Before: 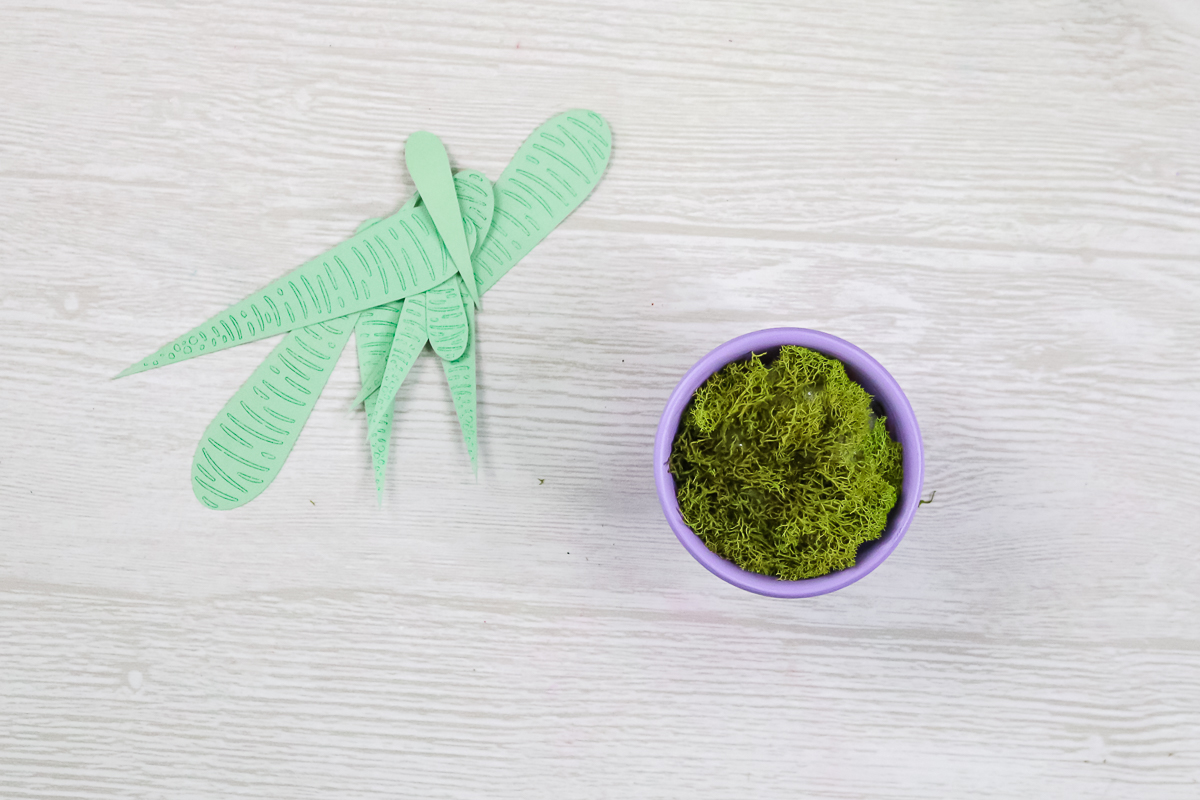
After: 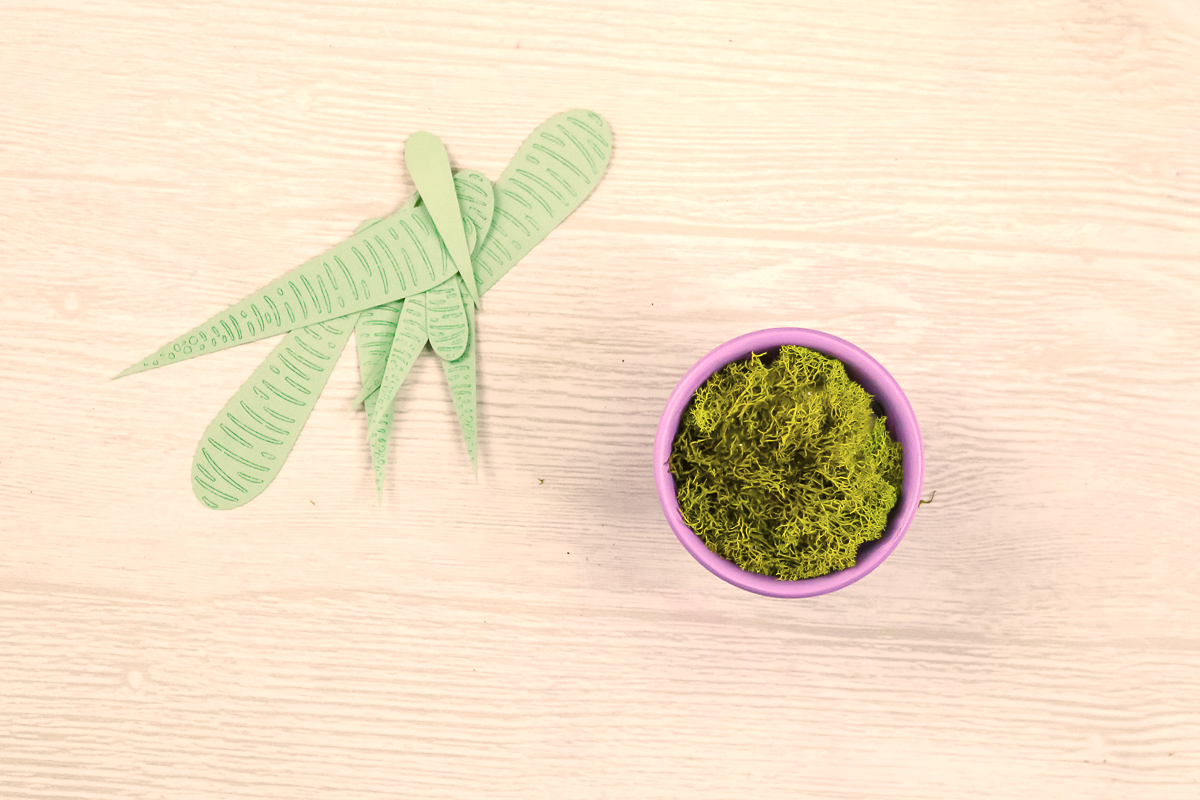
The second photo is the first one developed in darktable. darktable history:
color correction: highlights a* 17.94, highlights b* 35.39, shadows a* 1.48, shadows b* 6.42, saturation 1.01
color zones: curves: ch0 [(0, 0.6) (0.129, 0.585) (0.193, 0.596) (0.429, 0.5) (0.571, 0.5) (0.714, 0.5) (0.857, 0.5) (1, 0.6)]; ch1 [(0, 0.453) (0.112, 0.245) (0.213, 0.252) (0.429, 0.233) (0.571, 0.231) (0.683, 0.242) (0.857, 0.296) (1, 0.453)]
color balance: input saturation 134.34%, contrast -10.04%, contrast fulcrum 19.67%, output saturation 133.51%
